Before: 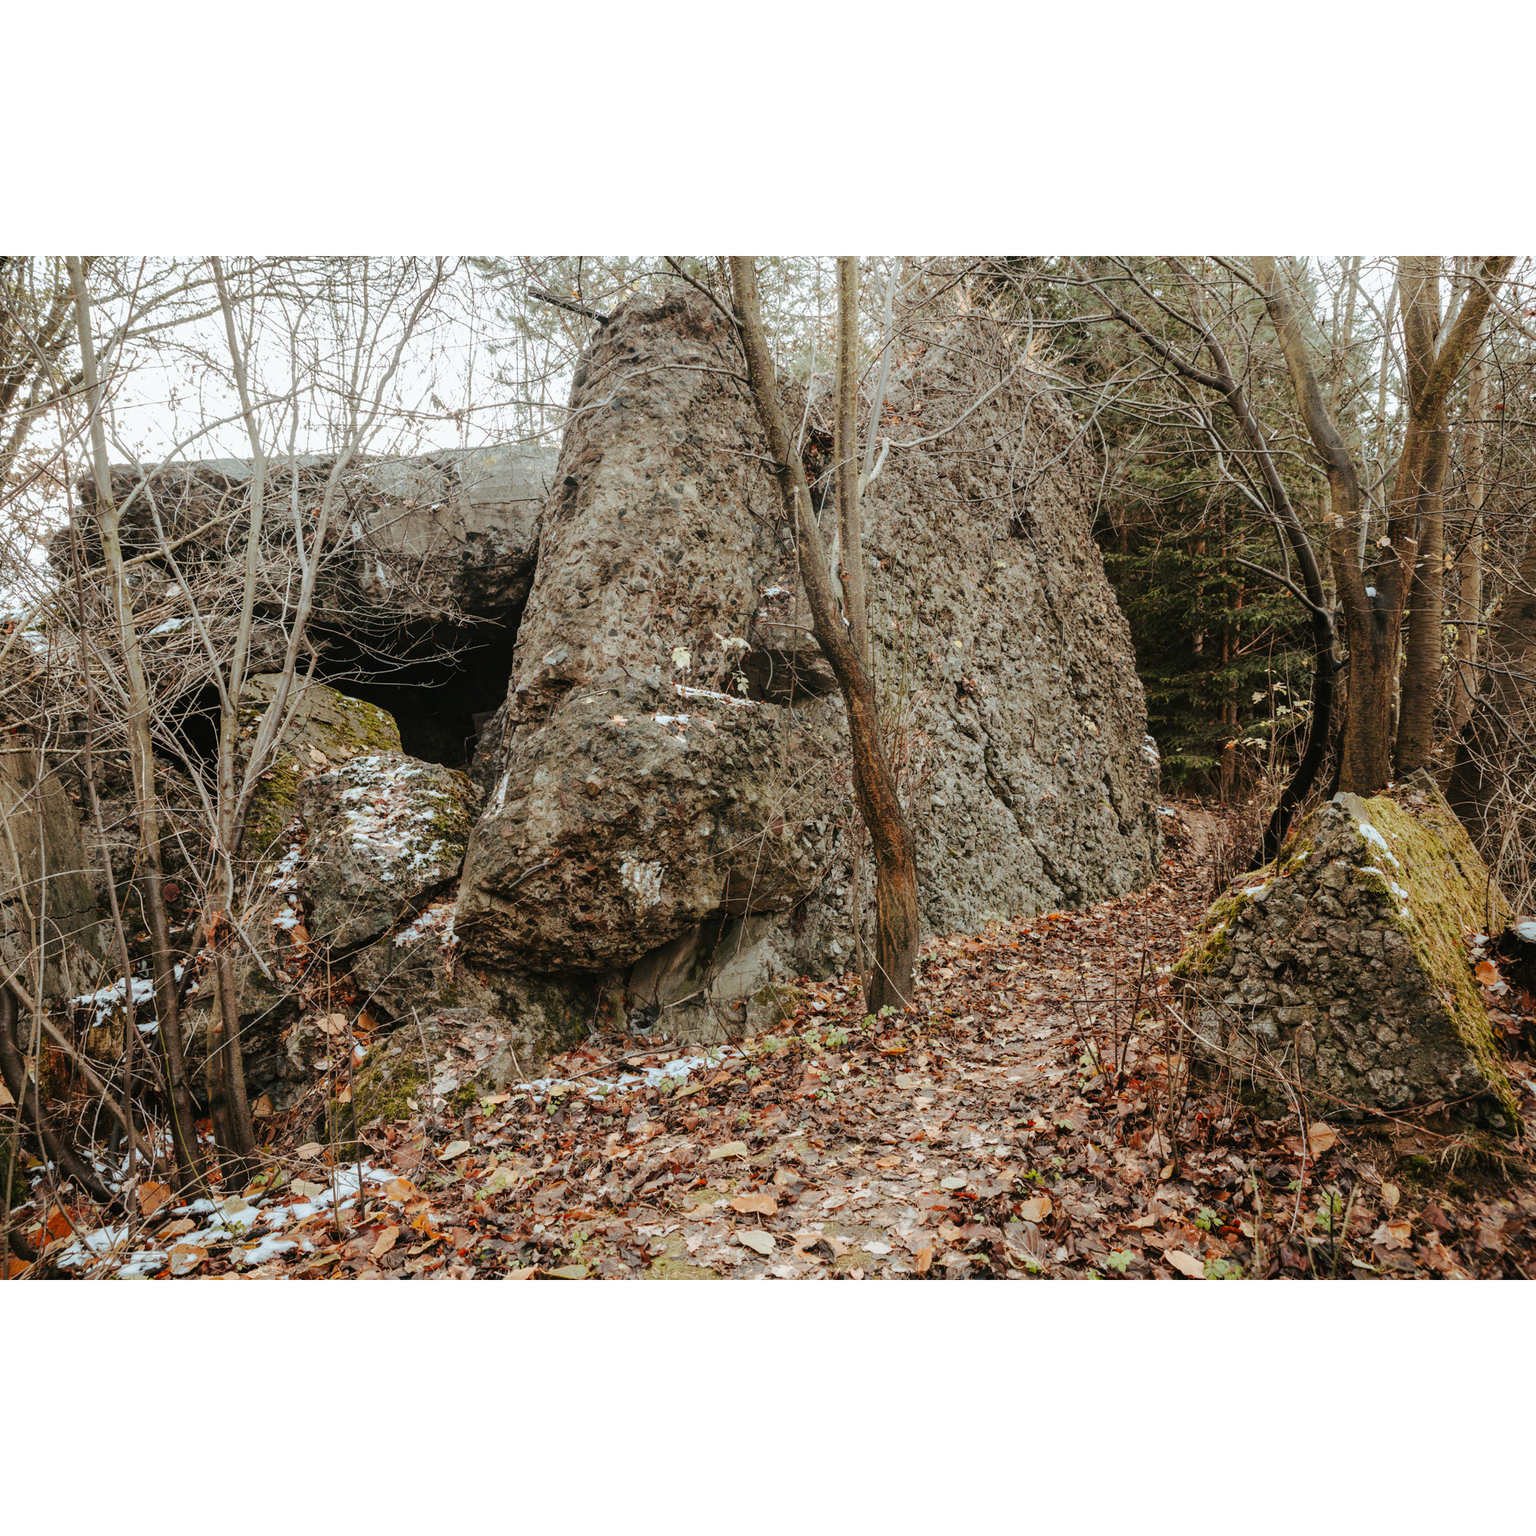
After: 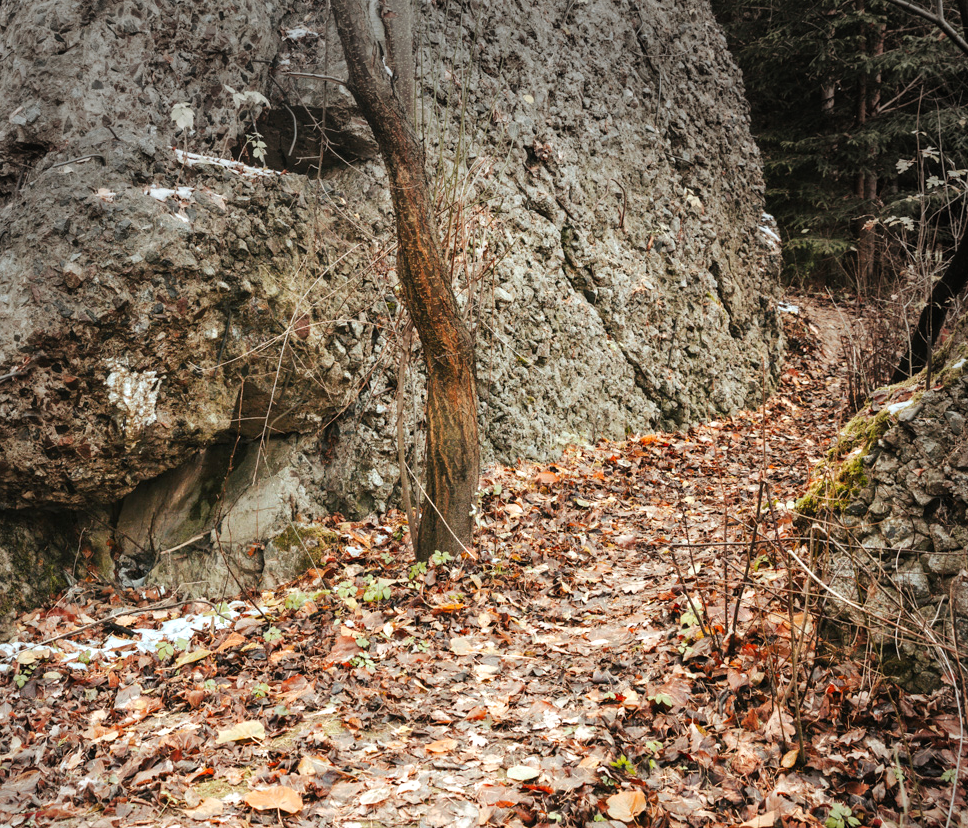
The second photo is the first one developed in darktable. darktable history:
vignetting: center (-0.026, 0.404), automatic ratio true
exposure: exposure 0.658 EV, compensate highlight preservation false
crop: left 34.847%, top 36.788%, right 14.73%, bottom 20.036%
